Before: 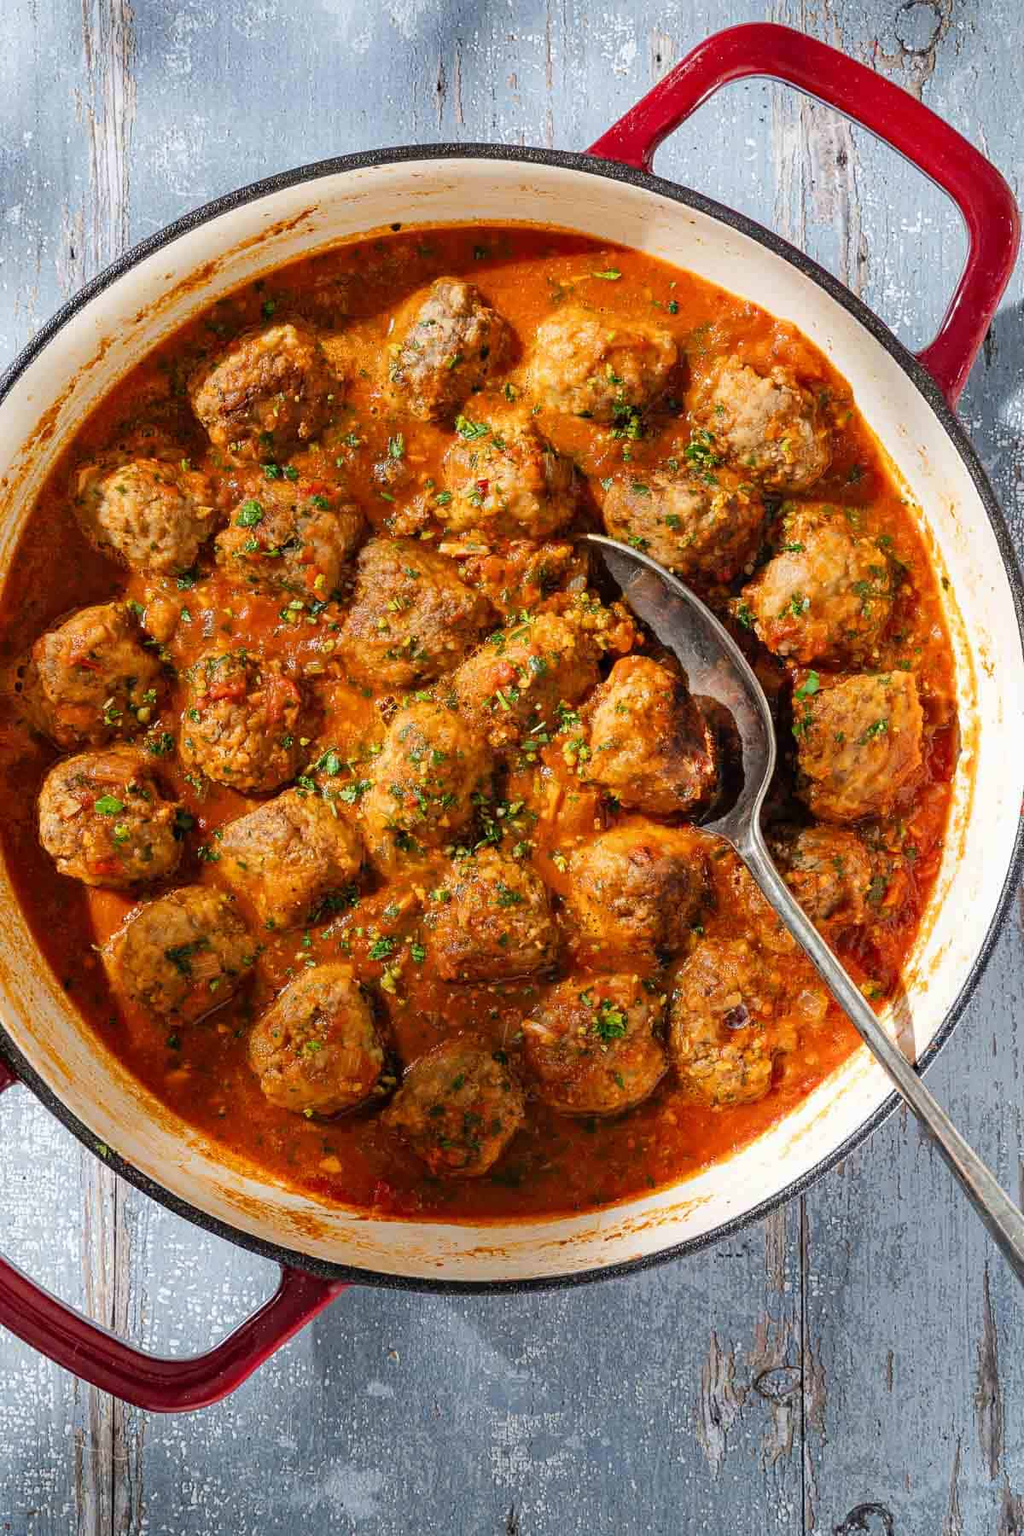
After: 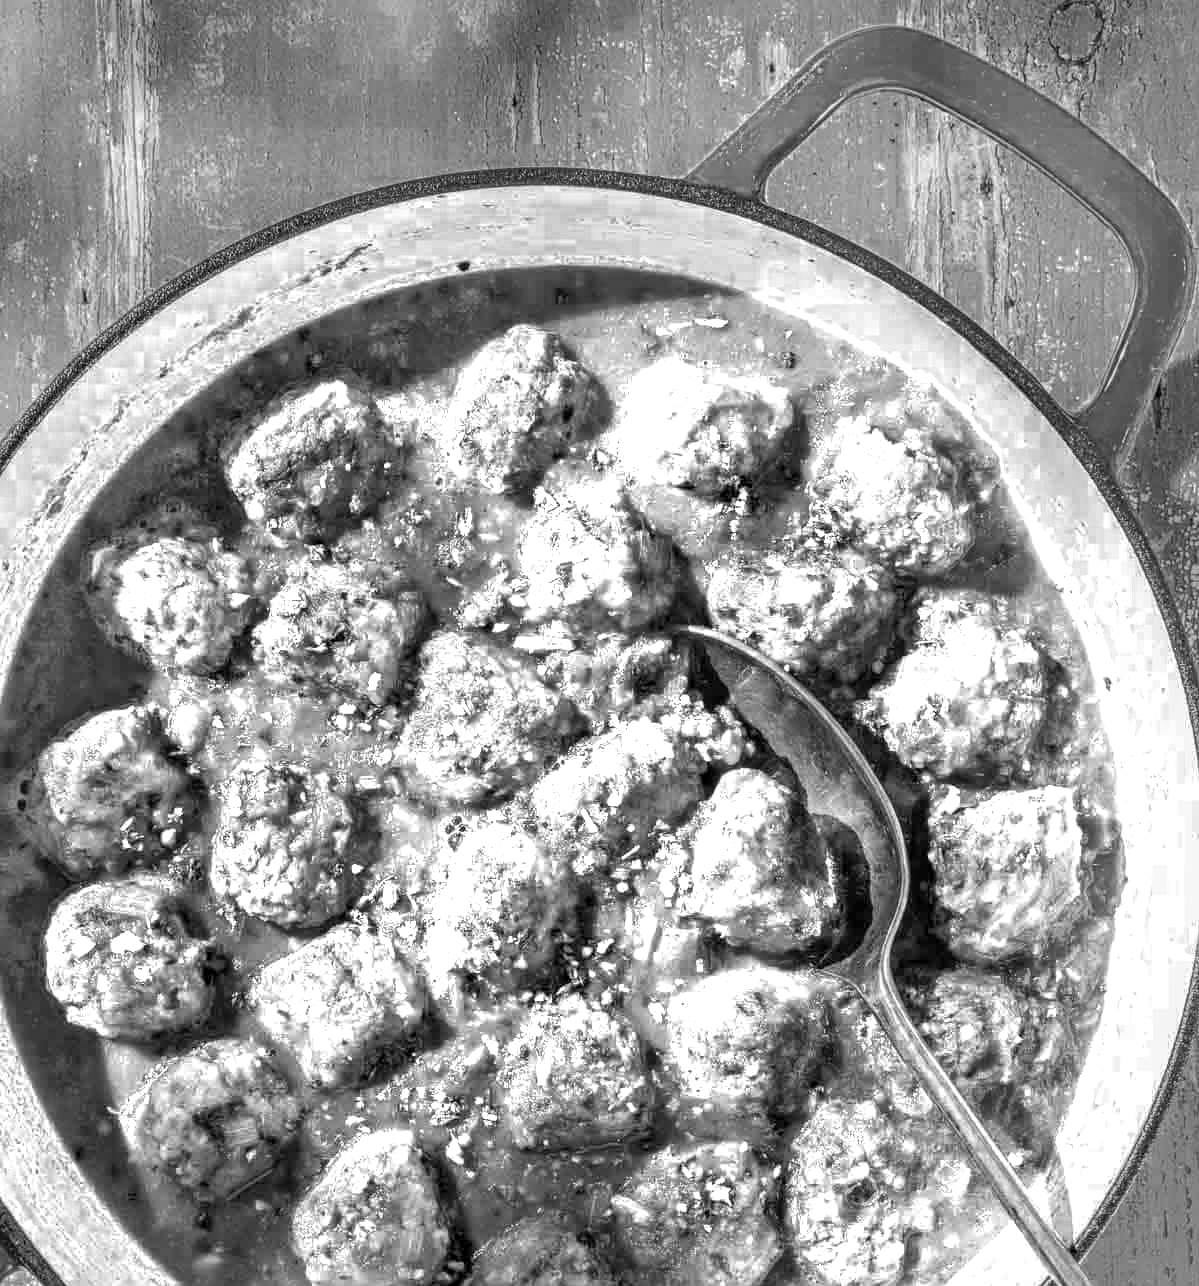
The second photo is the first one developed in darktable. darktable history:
color zones: curves: ch0 [(0, 0.554) (0.146, 0.662) (0.293, 0.86) (0.503, 0.774) (0.637, 0.106) (0.74, 0.072) (0.866, 0.488) (0.998, 0.569)]; ch1 [(0, 0) (0.143, 0) (0.286, 0) (0.429, 0) (0.571, 0) (0.714, 0) (0.857, 0)]
local contrast: highlights 0%, shadows 1%, detail 134%
crop: right 0%, bottom 28.548%
shadows and highlights: on, module defaults
